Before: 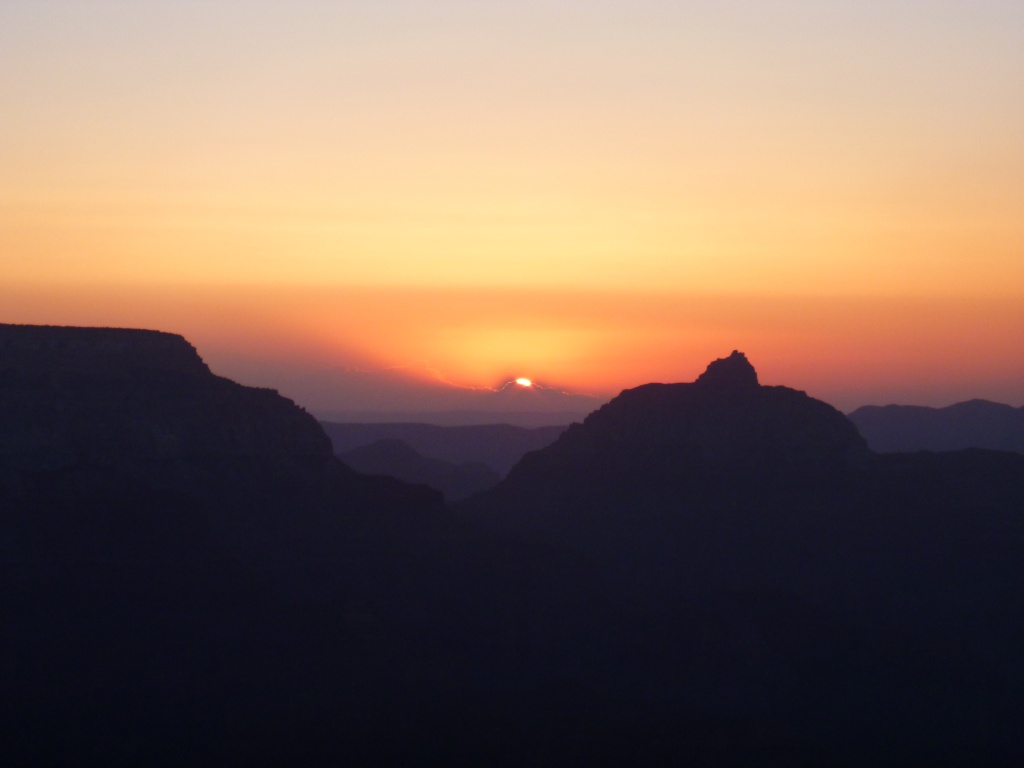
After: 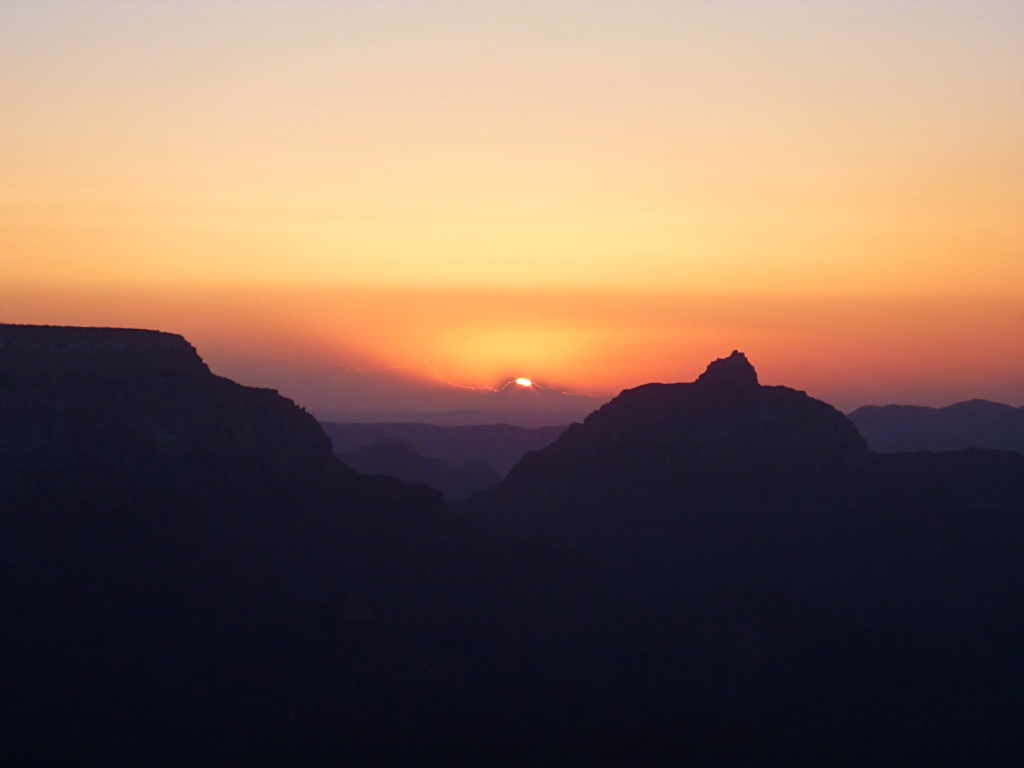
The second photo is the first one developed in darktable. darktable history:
velvia: on, module defaults
sharpen: amount 0.489
